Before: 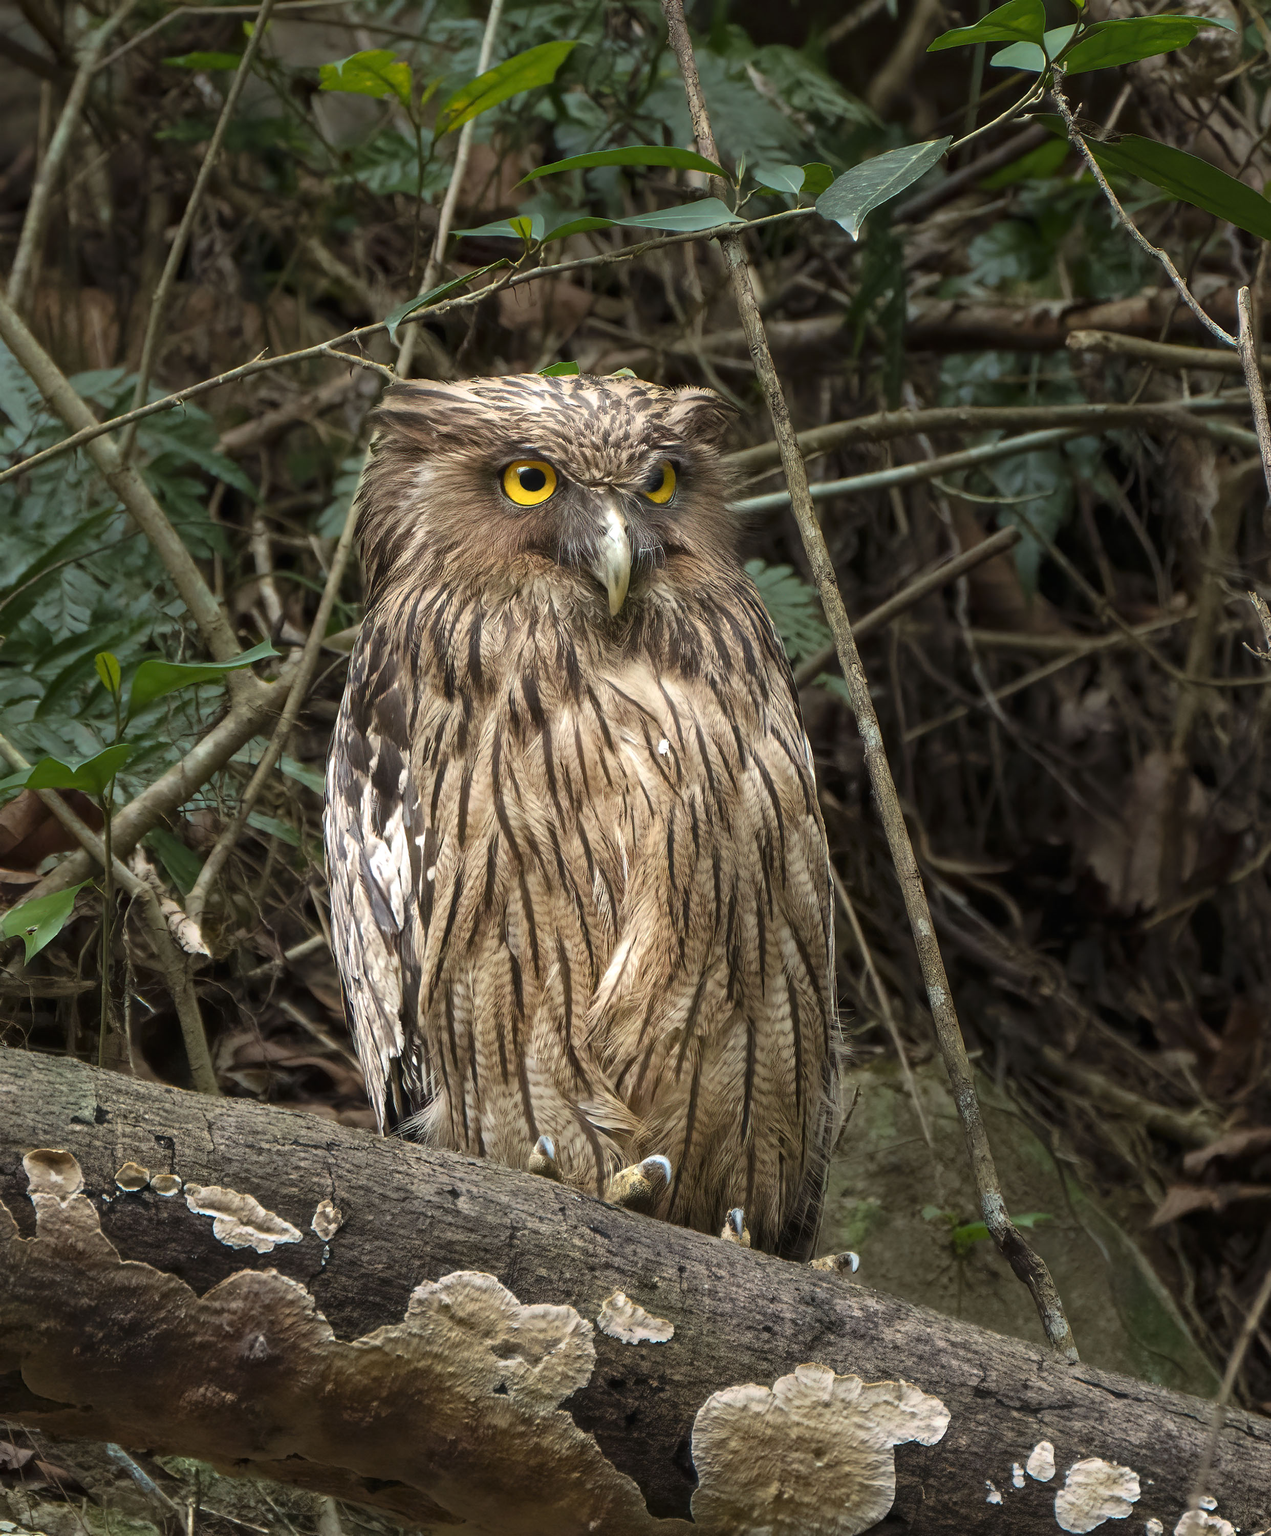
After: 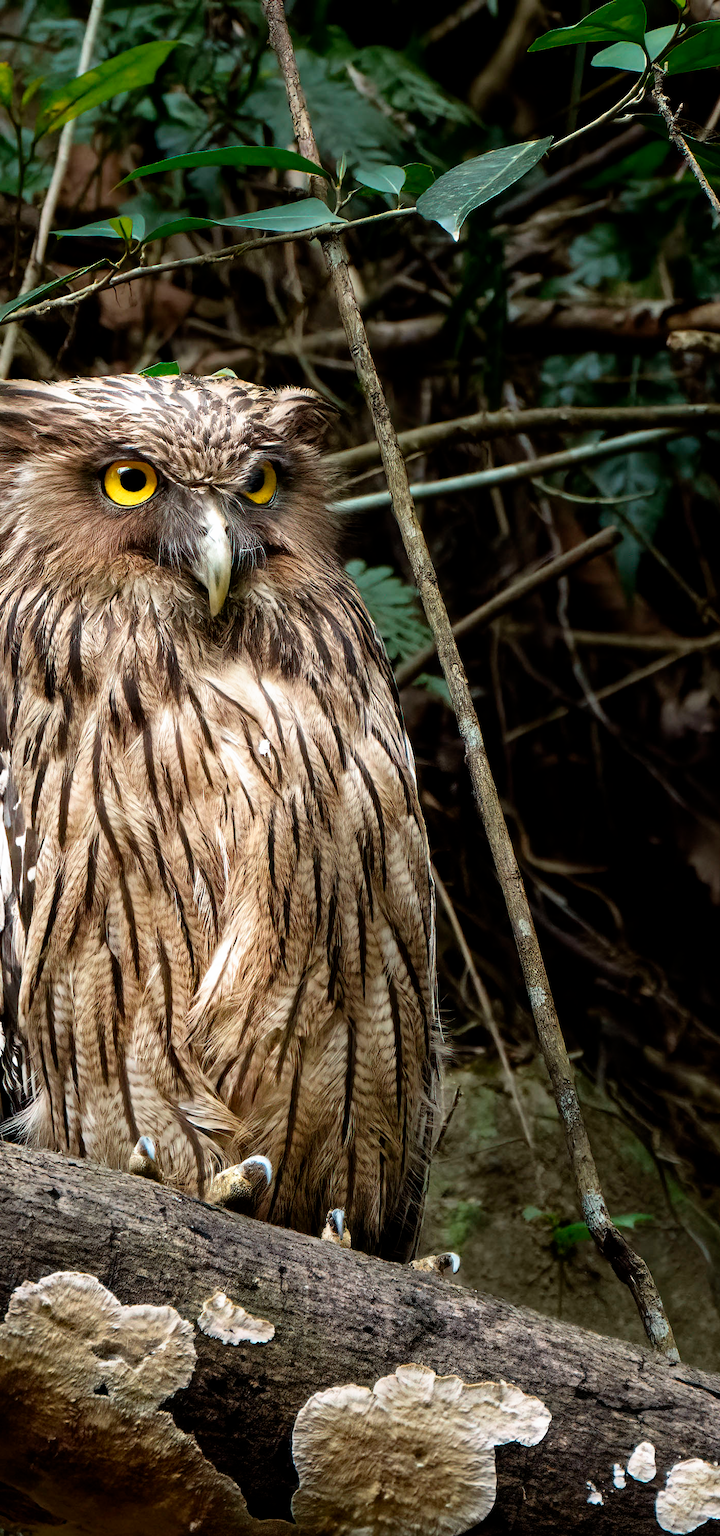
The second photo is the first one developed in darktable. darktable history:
crop: left 31.458%, top 0%, right 11.876%
filmic rgb: black relative exposure -8.7 EV, white relative exposure 2.7 EV, threshold 3 EV, target black luminance 0%, hardness 6.25, latitude 75%, contrast 1.325, highlights saturation mix -5%, preserve chrominance no, color science v5 (2021), iterations of high-quality reconstruction 0, enable highlight reconstruction true
exposure: exposure 0.02 EV, compensate highlight preservation false
tone equalizer: on, module defaults
color calibration: x 0.355, y 0.367, temperature 4700.38 K
